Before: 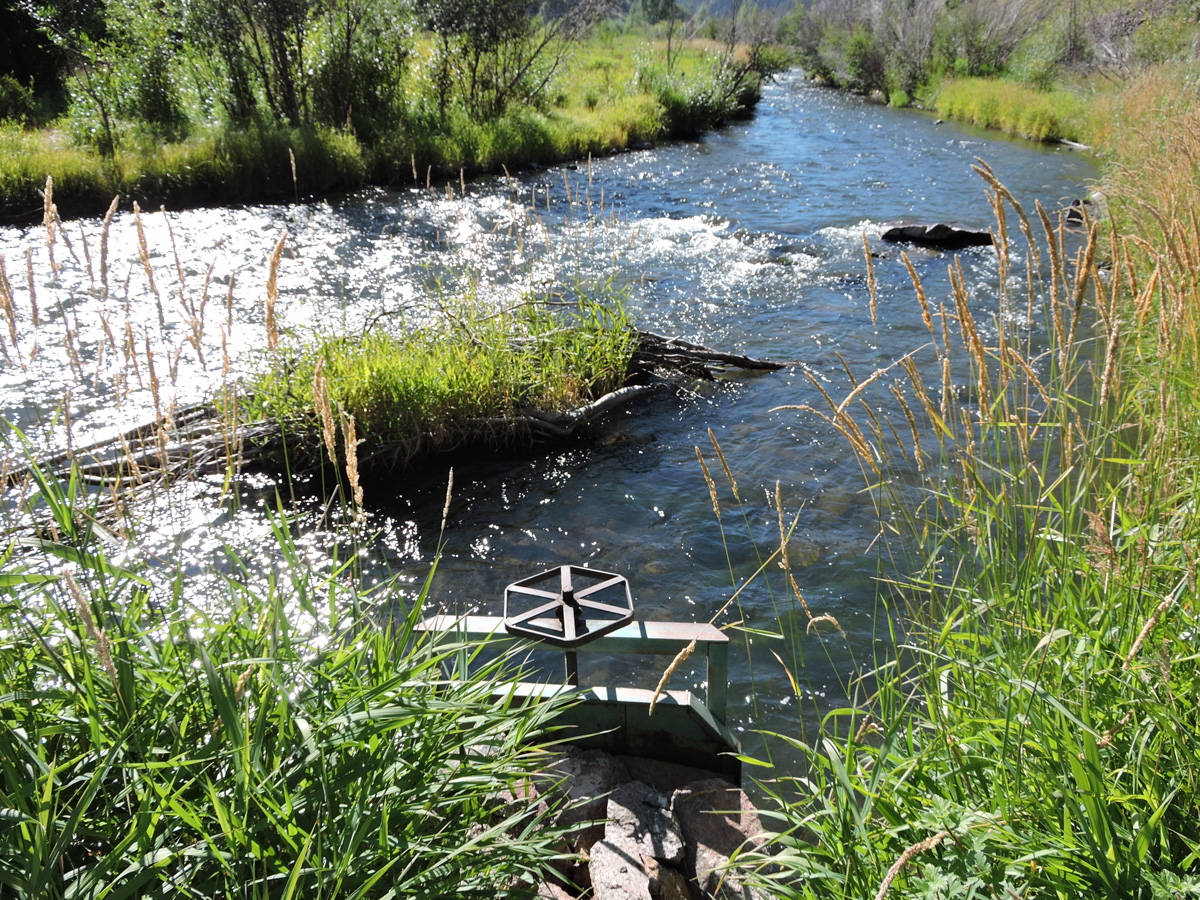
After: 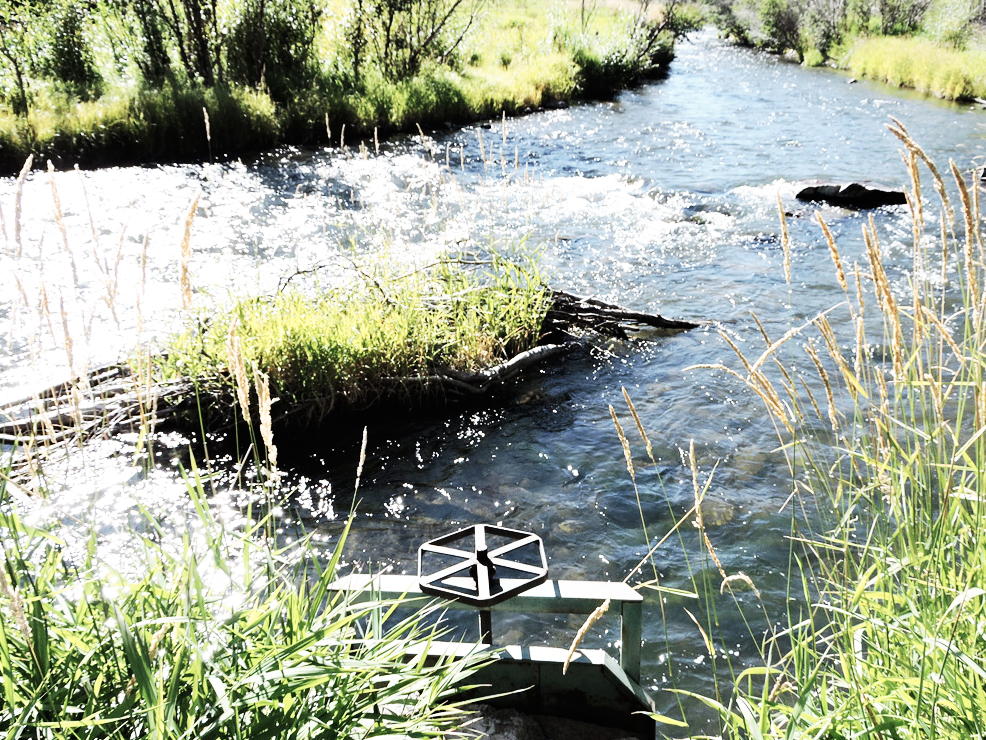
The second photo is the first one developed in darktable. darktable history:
crop and rotate: left 7.196%, top 4.574%, right 10.605%, bottom 13.178%
base curve: curves: ch0 [(0, 0) (0.007, 0.004) (0.027, 0.03) (0.046, 0.07) (0.207, 0.54) (0.442, 0.872) (0.673, 0.972) (1, 1)], preserve colors none
contrast brightness saturation: contrast 0.1, saturation -0.36
